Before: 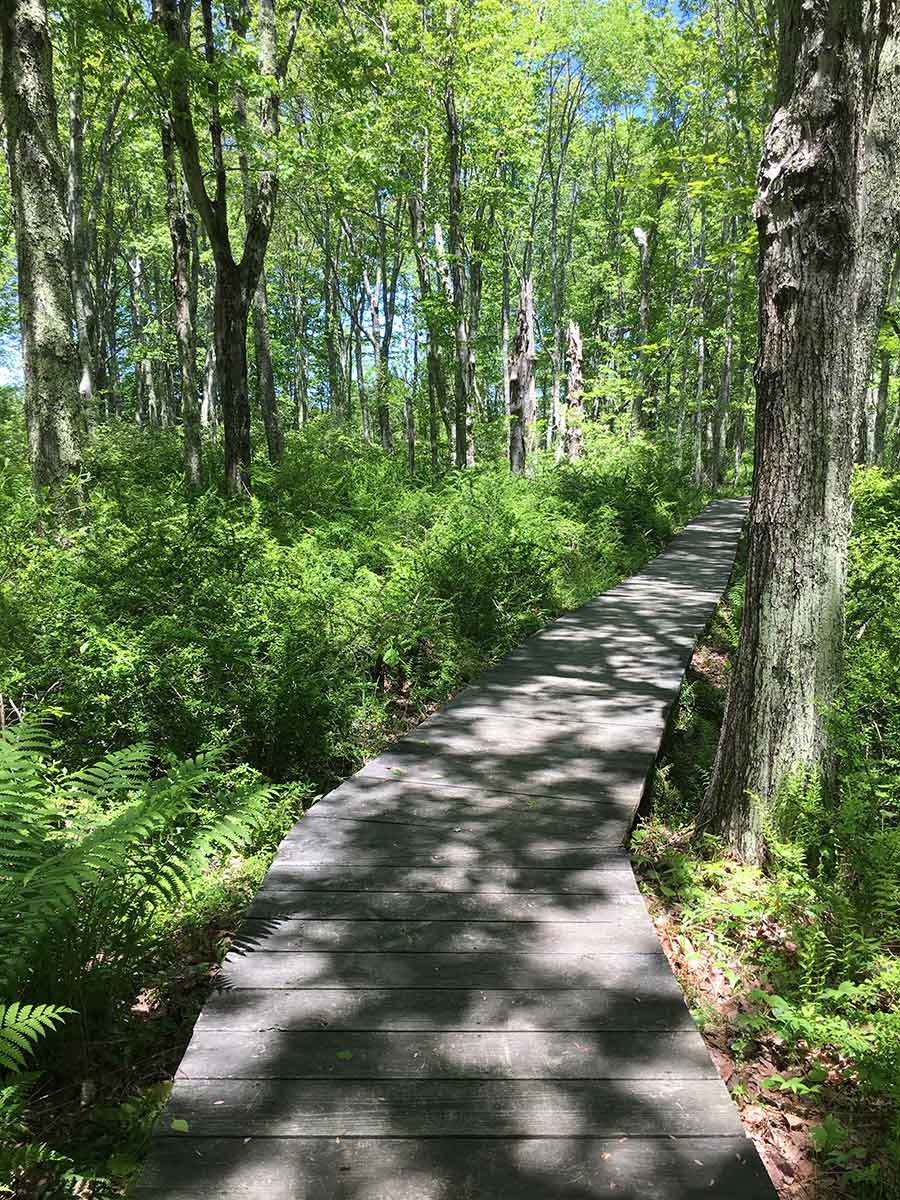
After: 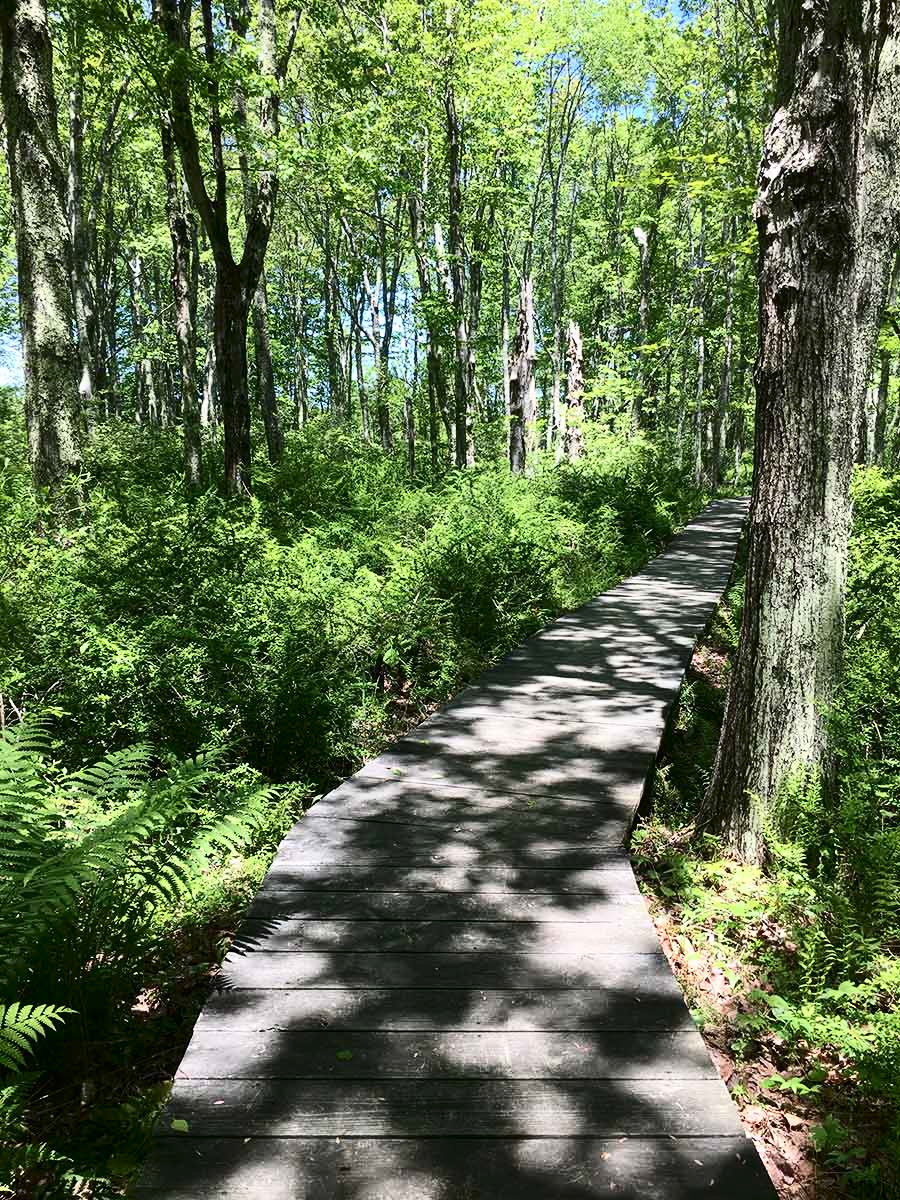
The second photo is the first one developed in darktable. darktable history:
contrast brightness saturation: contrast 0.28
contrast equalizer: y [[0.5, 0.5, 0.472, 0.5, 0.5, 0.5], [0.5 ×6], [0.5 ×6], [0 ×6], [0 ×6]]
